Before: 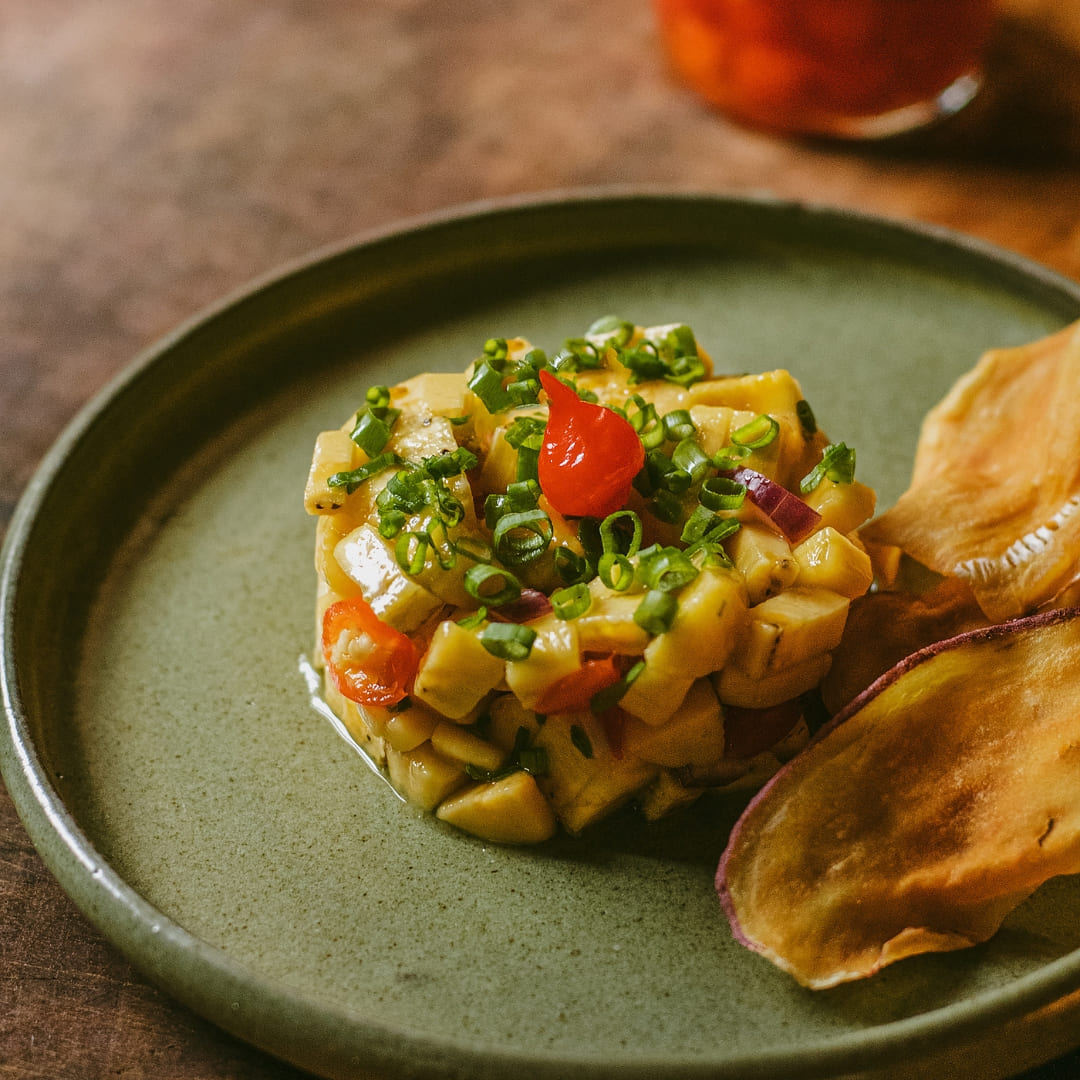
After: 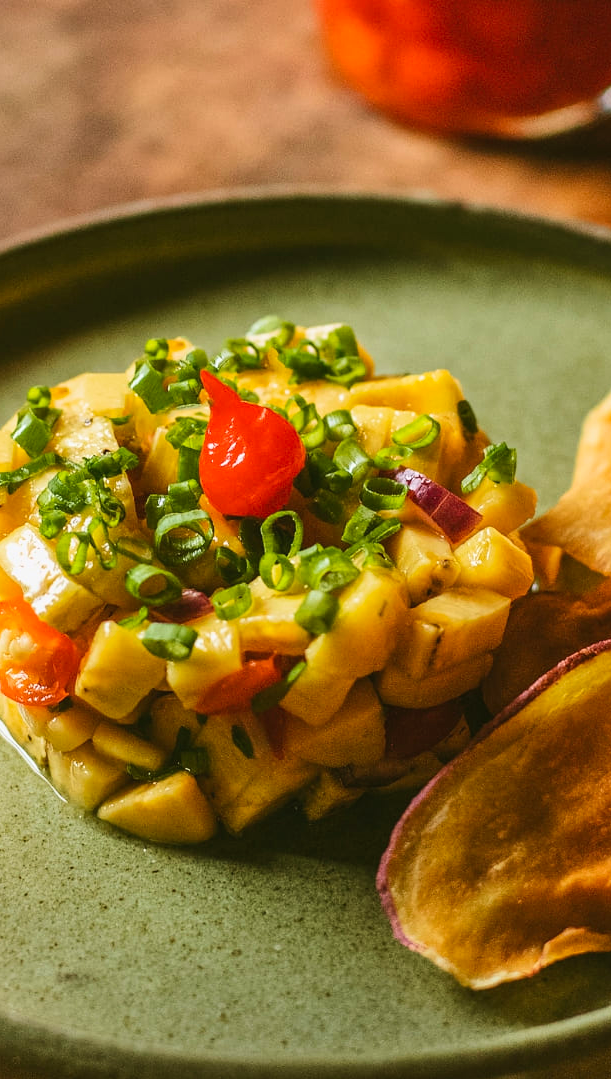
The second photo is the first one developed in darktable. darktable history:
velvia: strength 17%
crop: left 31.458%, top 0%, right 11.876%
contrast brightness saturation: contrast 0.2, brightness 0.16, saturation 0.22
